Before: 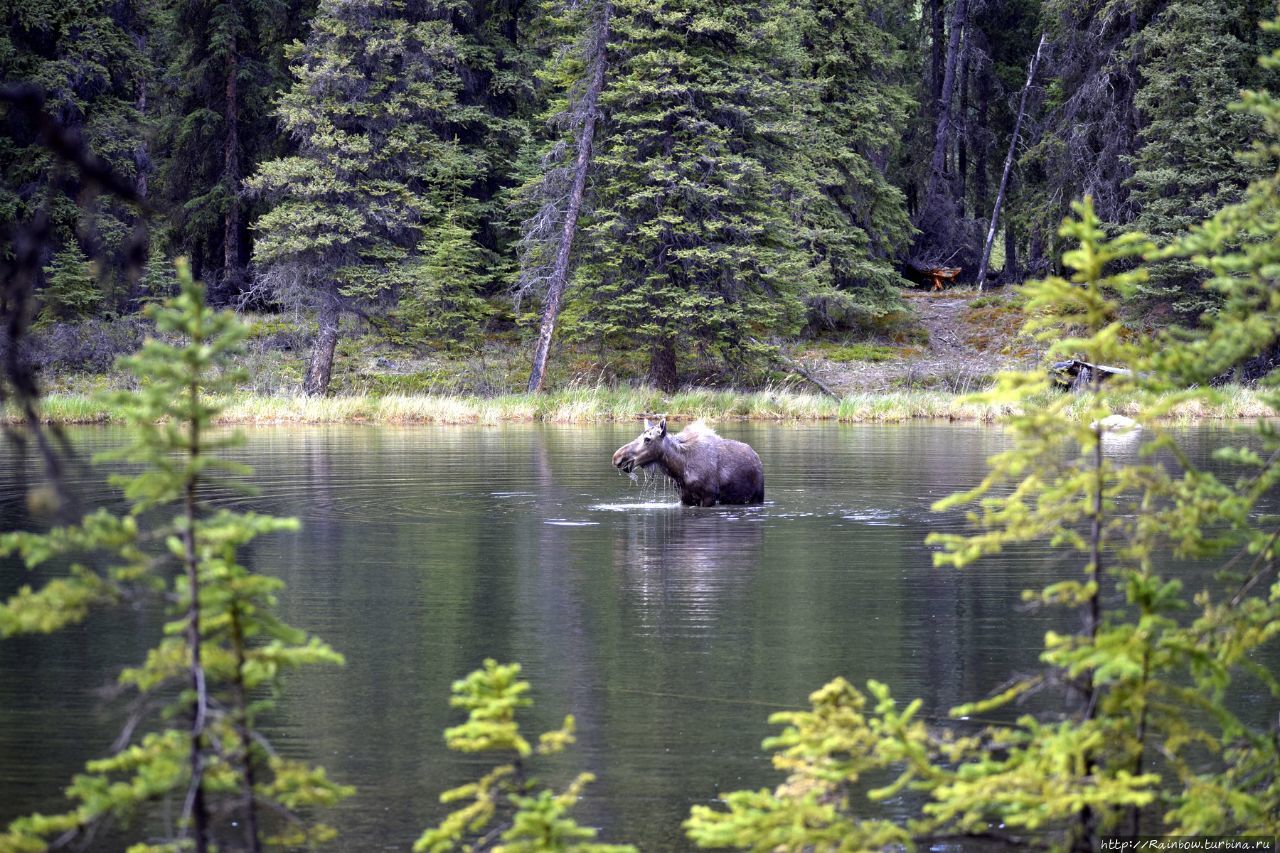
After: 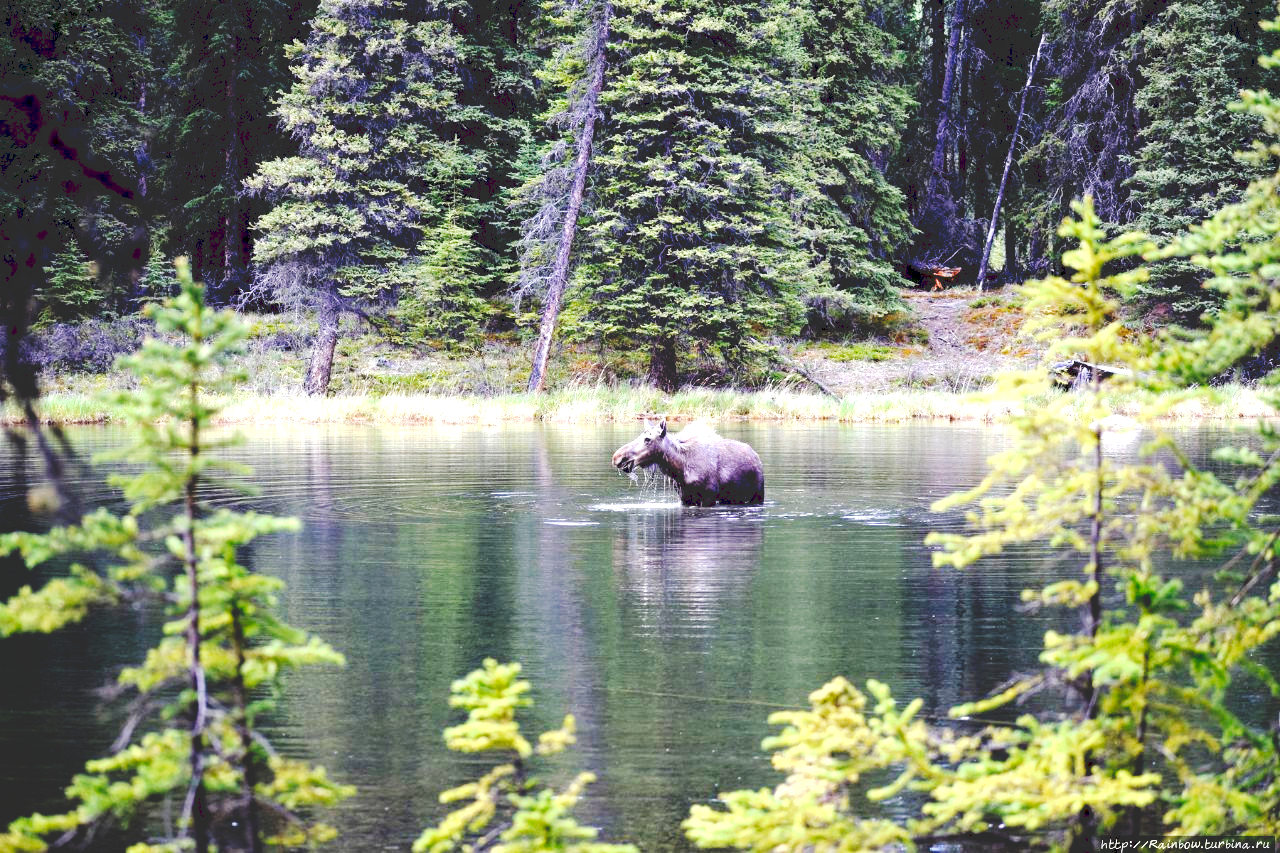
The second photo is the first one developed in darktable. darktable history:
tone curve: curves: ch0 [(0, 0) (0.003, 0.178) (0.011, 0.177) (0.025, 0.177) (0.044, 0.178) (0.069, 0.178) (0.1, 0.18) (0.136, 0.183) (0.177, 0.199) (0.224, 0.227) (0.277, 0.278) (0.335, 0.357) (0.399, 0.449) (0.468, 0.546) (0.543, 0.65) (0.623, 0.724) (0.709, 0.804) (0.801, 0.868) (0.898, 0.921) (1, 1)], preserve colors none
tone equalizer: -8 EV -0.717 EV, -7 EV -0.731 EV, -6 EV -0.569 EV, -5 EV -0.38 EV, -3 EV 0.392 EV, -2 EV 0.6 EV, -1 EV 0.681 EV, +0 EV 0.76 EV
